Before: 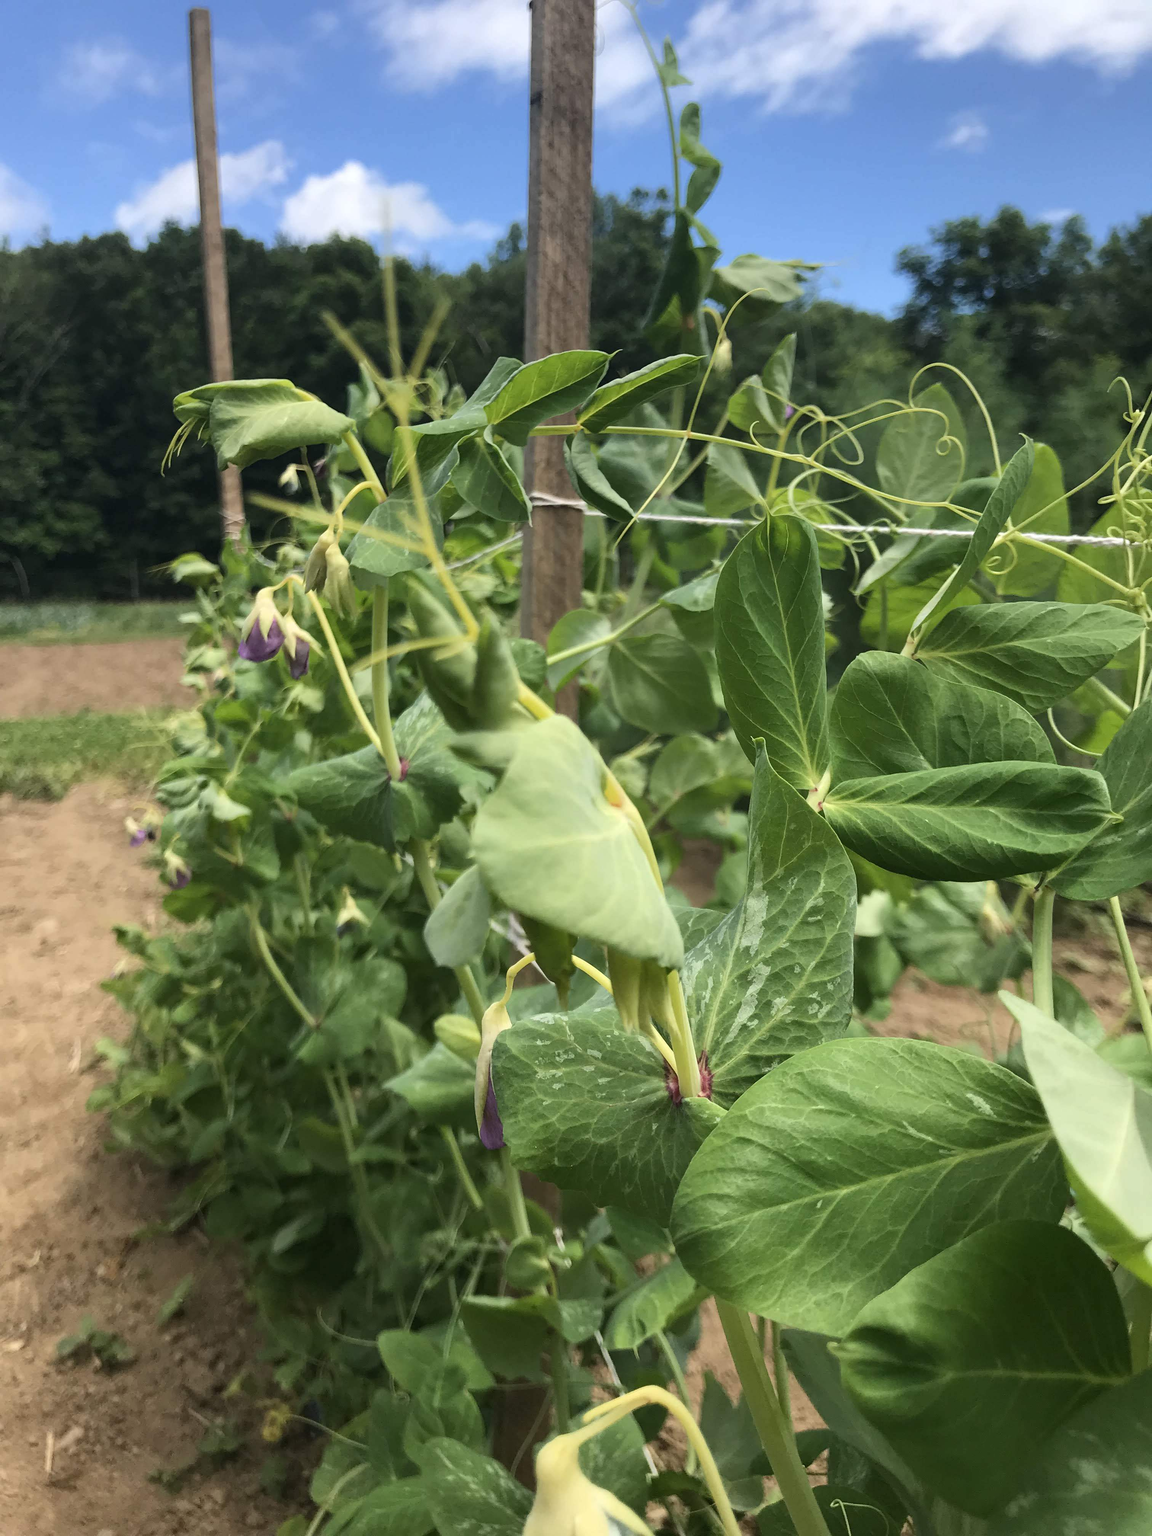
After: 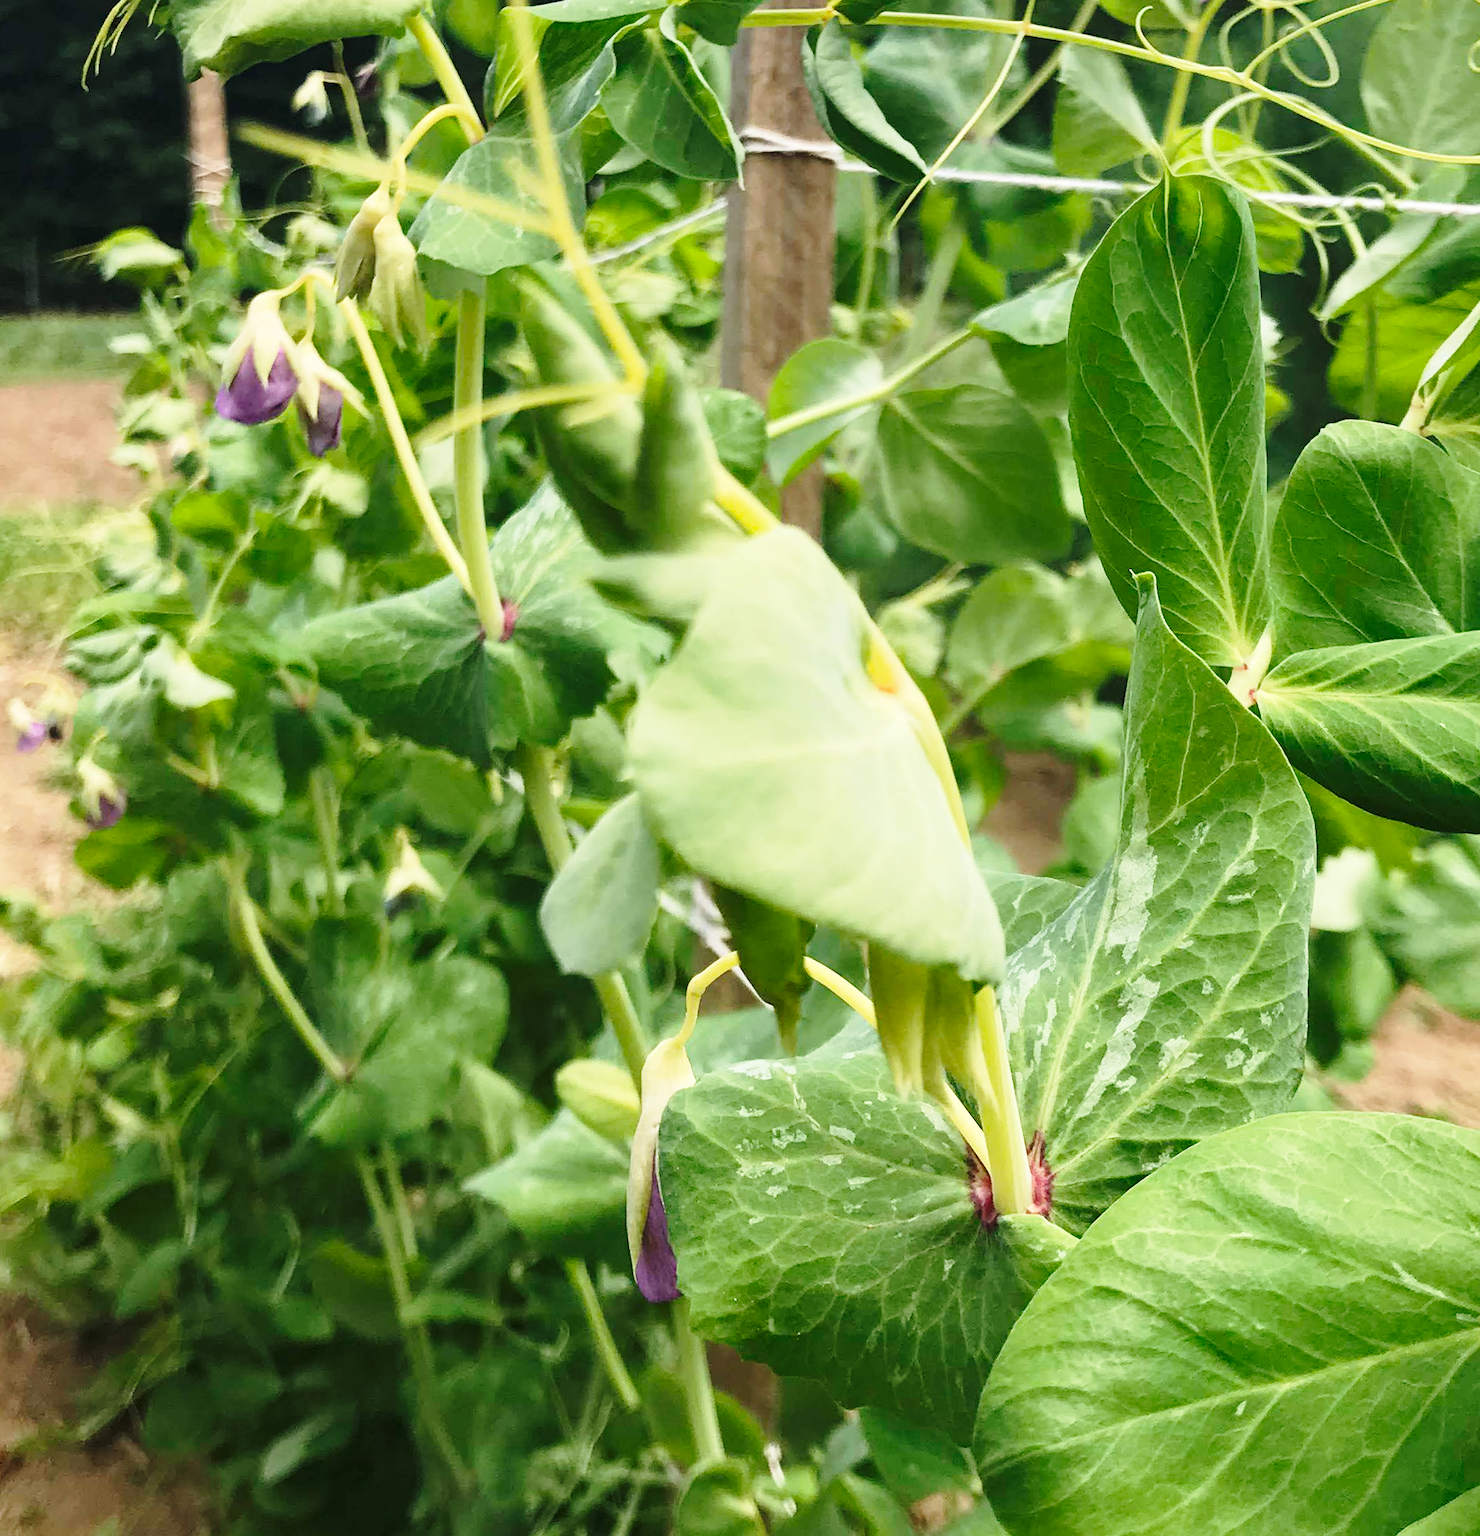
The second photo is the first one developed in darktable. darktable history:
tone equalizer: -8 EV -0.002 EV, -7 EV 0.005 EV, -6 EV -0.009 EV, -5 EV 0.011 EV, -4 EV -0.012 EV, -3 EV 0.007 EV, -2 EV -0.062 EV, -1 EV -0.293 EV, +0 EV -0.582 EV, smoothing diameter 2%, edges refinement/feathering 20, mask exposure compensation -1.57 EV, filter diffusion 5
crop: left 11.123%, top 27.61%, right 18.3%, bottom 17.034%
base curve: curves: ch0 [(0, 0) (0.028, 0.03) (0.121, 0.232) (0.46, 0.748) (0.859, 0.968) (1, 1)], preserve colors none
rotate and perspective: rotation 0.8°, automatic cropping off
